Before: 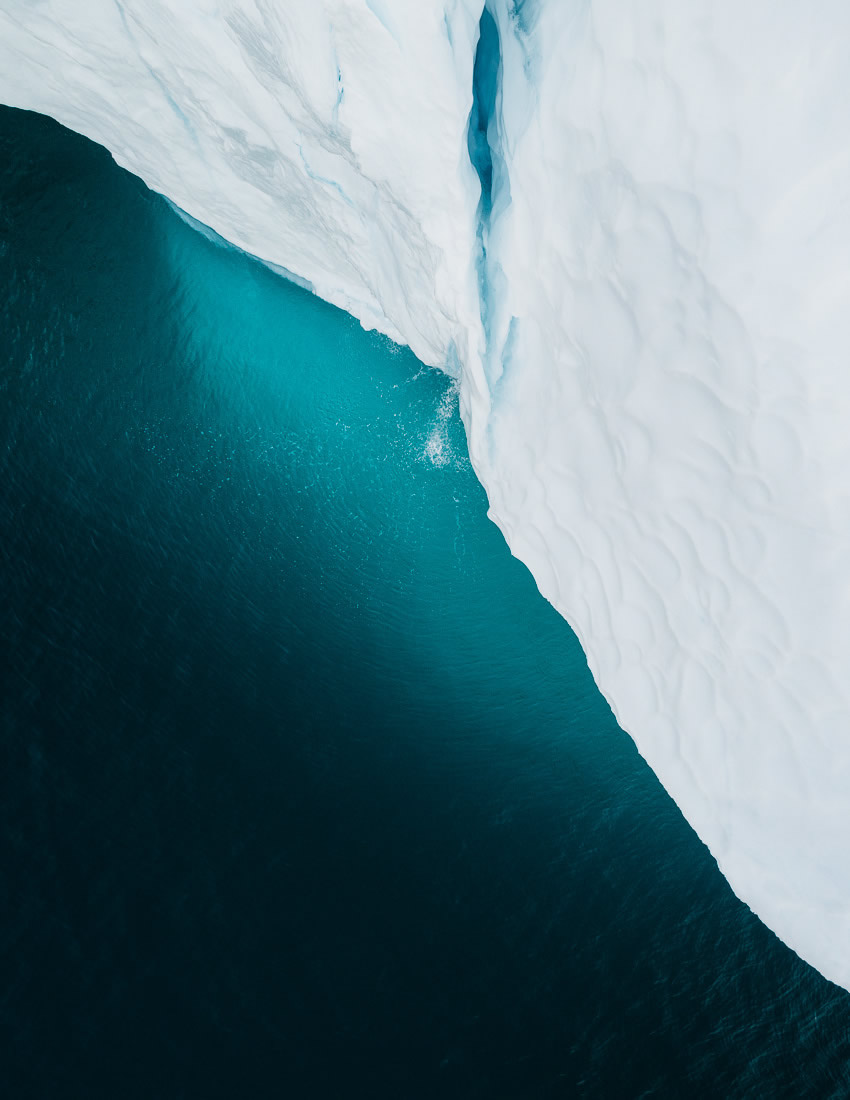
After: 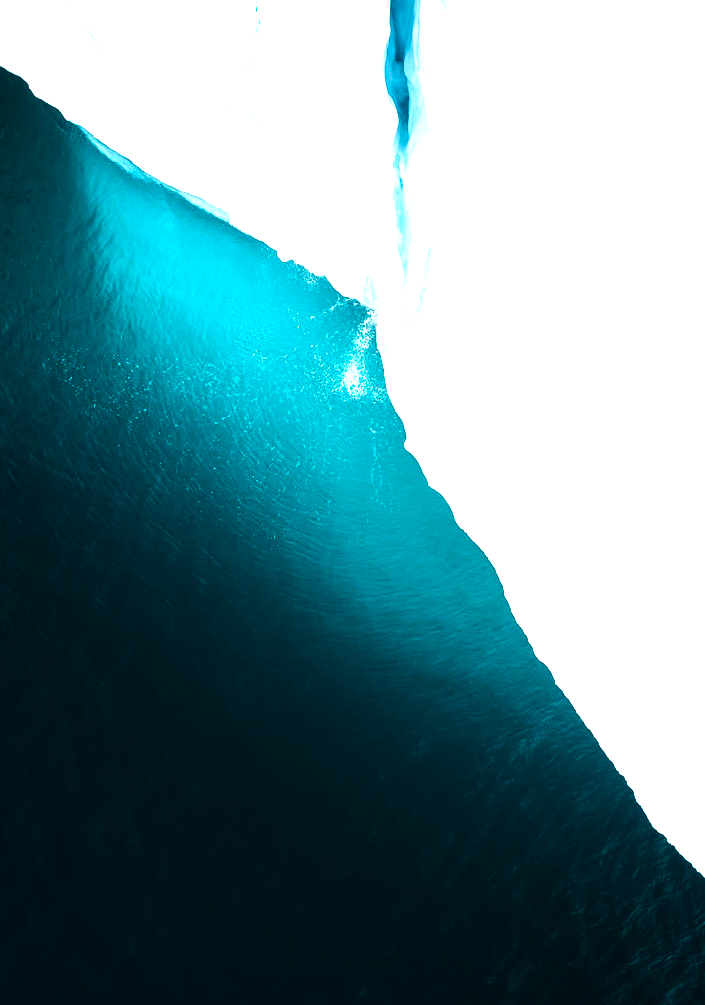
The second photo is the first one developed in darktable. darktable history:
crop: left 9.802%, top 6.283%, right 7.226%, bottom 2.274%
color balance rgb: perceptual saturation grading › global saturation 15.134%
tone equalizer: -8 EV -1.06 EV, -7 EV -1.05 EV, -6 EV -0.874 EV, -5 EV -0.592 EV, -3 EV 0.606 EV, -2 EV 0.842 EV, -1 EV 1 EV, +0 EV 1.06 EV, edges refinement/feathering 500, mask exposure compensation -1.57 EV, preserve details no
exposure: black level correction 0, exposure 0.499 EV, compensate highlight preservation false
